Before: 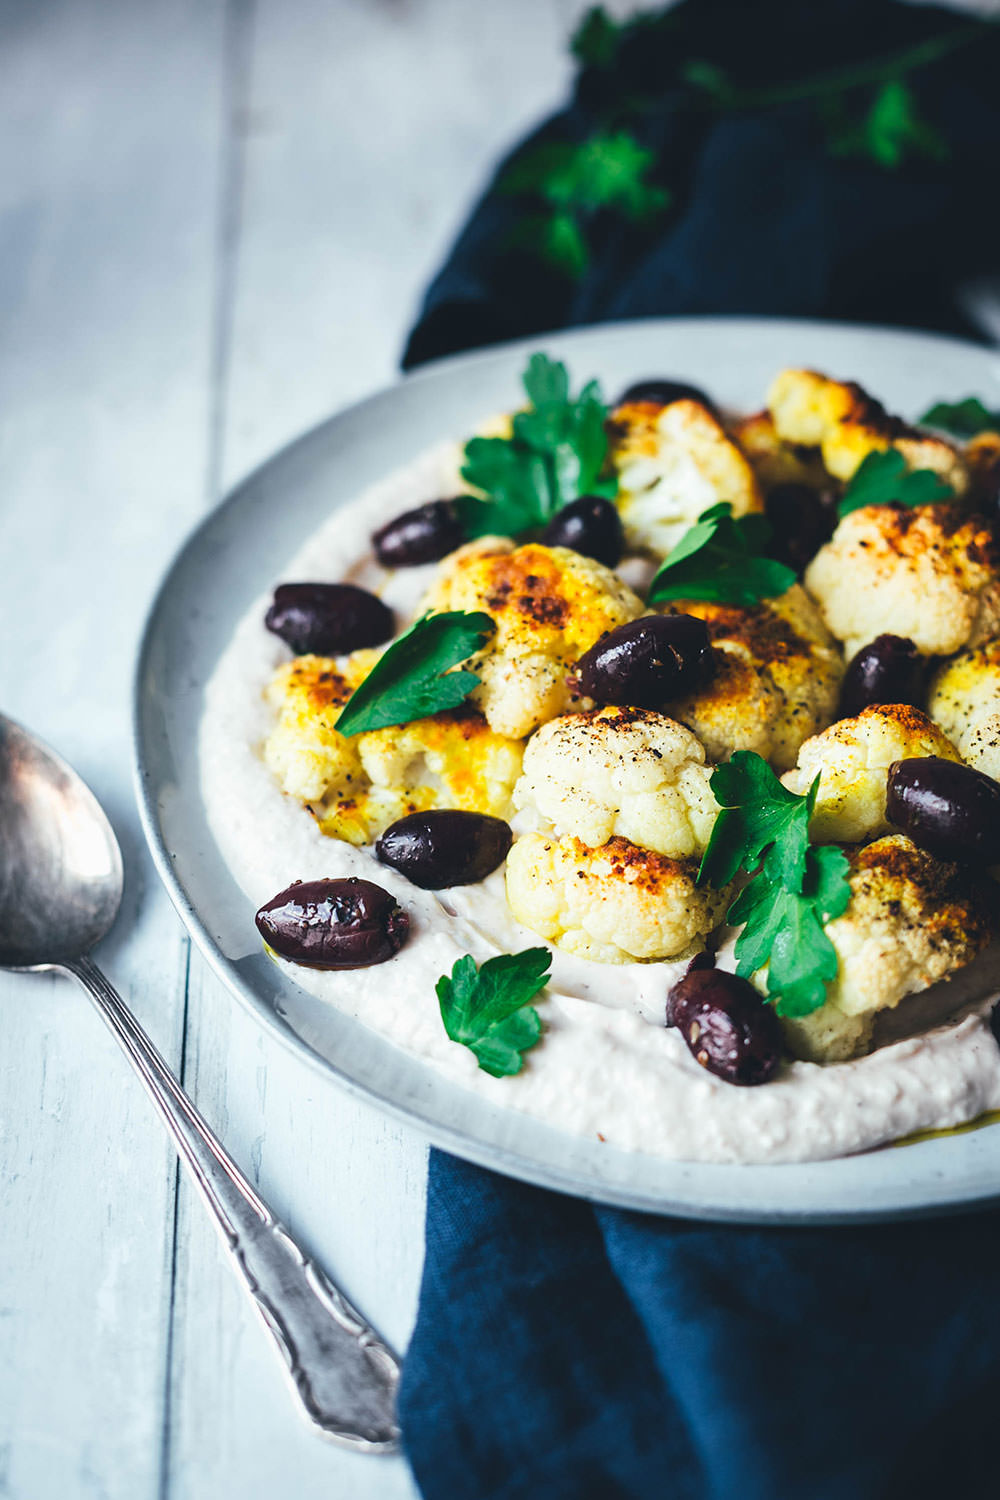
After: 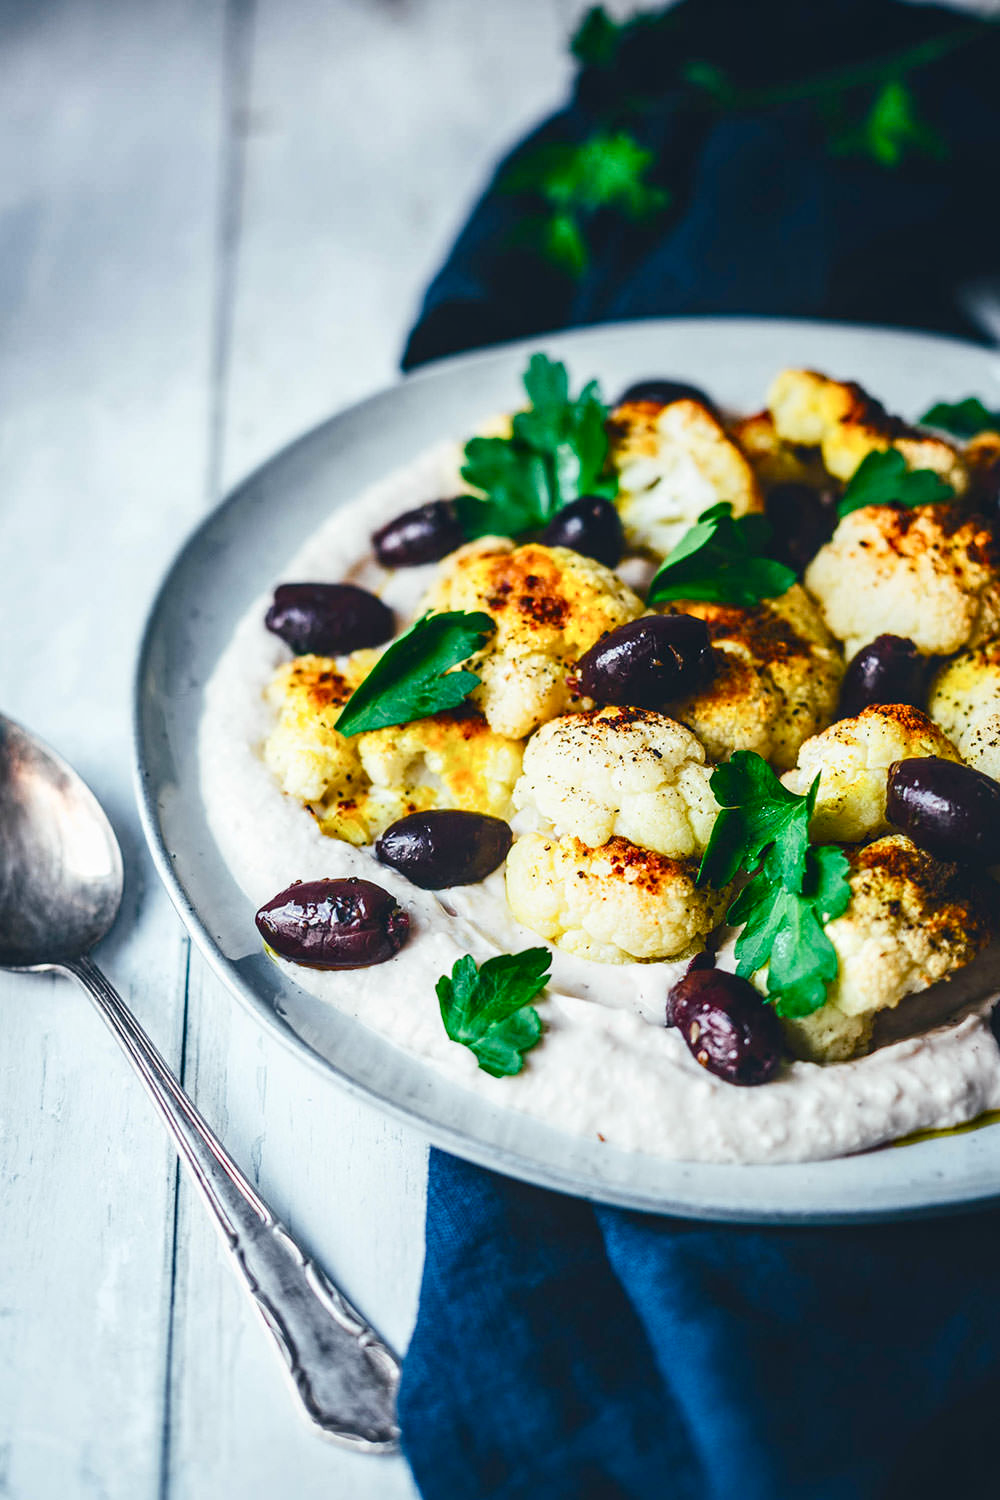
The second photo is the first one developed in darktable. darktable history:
local contrast: on, module defaults
contrast brightness saturation: contrast 0.15, brightness -0.01, saturation 0.1
color balance rgb: perceptual saturation grading › global saturation 20%, perceptual saturation grading › highlights -25%, perceptual saturation grading › shadows 50%, global vibrance -25%
